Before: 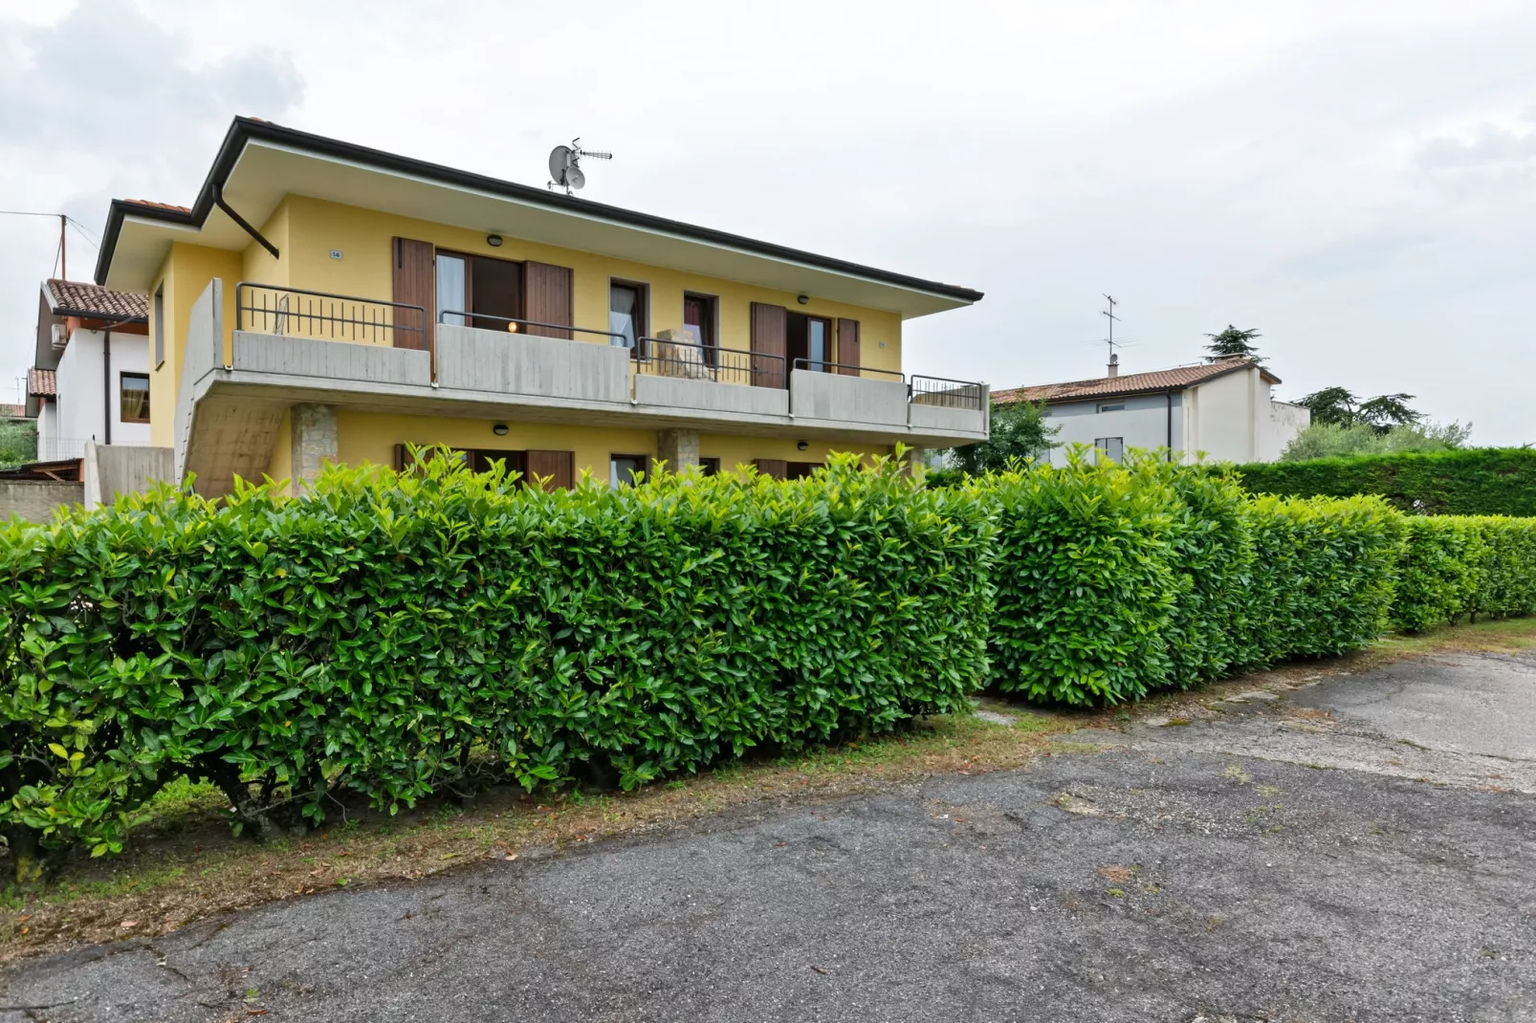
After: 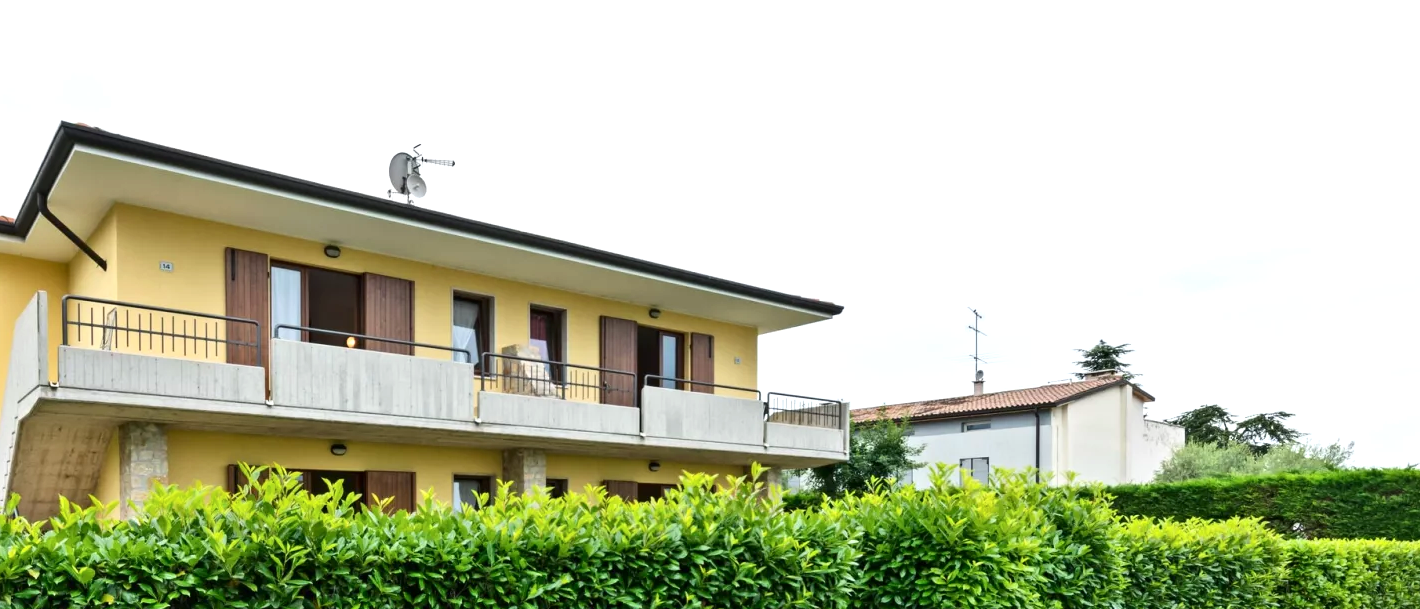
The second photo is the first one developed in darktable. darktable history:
crop and rotate: left 11.568%, bottom 43.045%
contrast brightness saturation: contrast 0.139
exposure: black level correction 0, exposure 0.498 EV, compensate highlight preservation false
